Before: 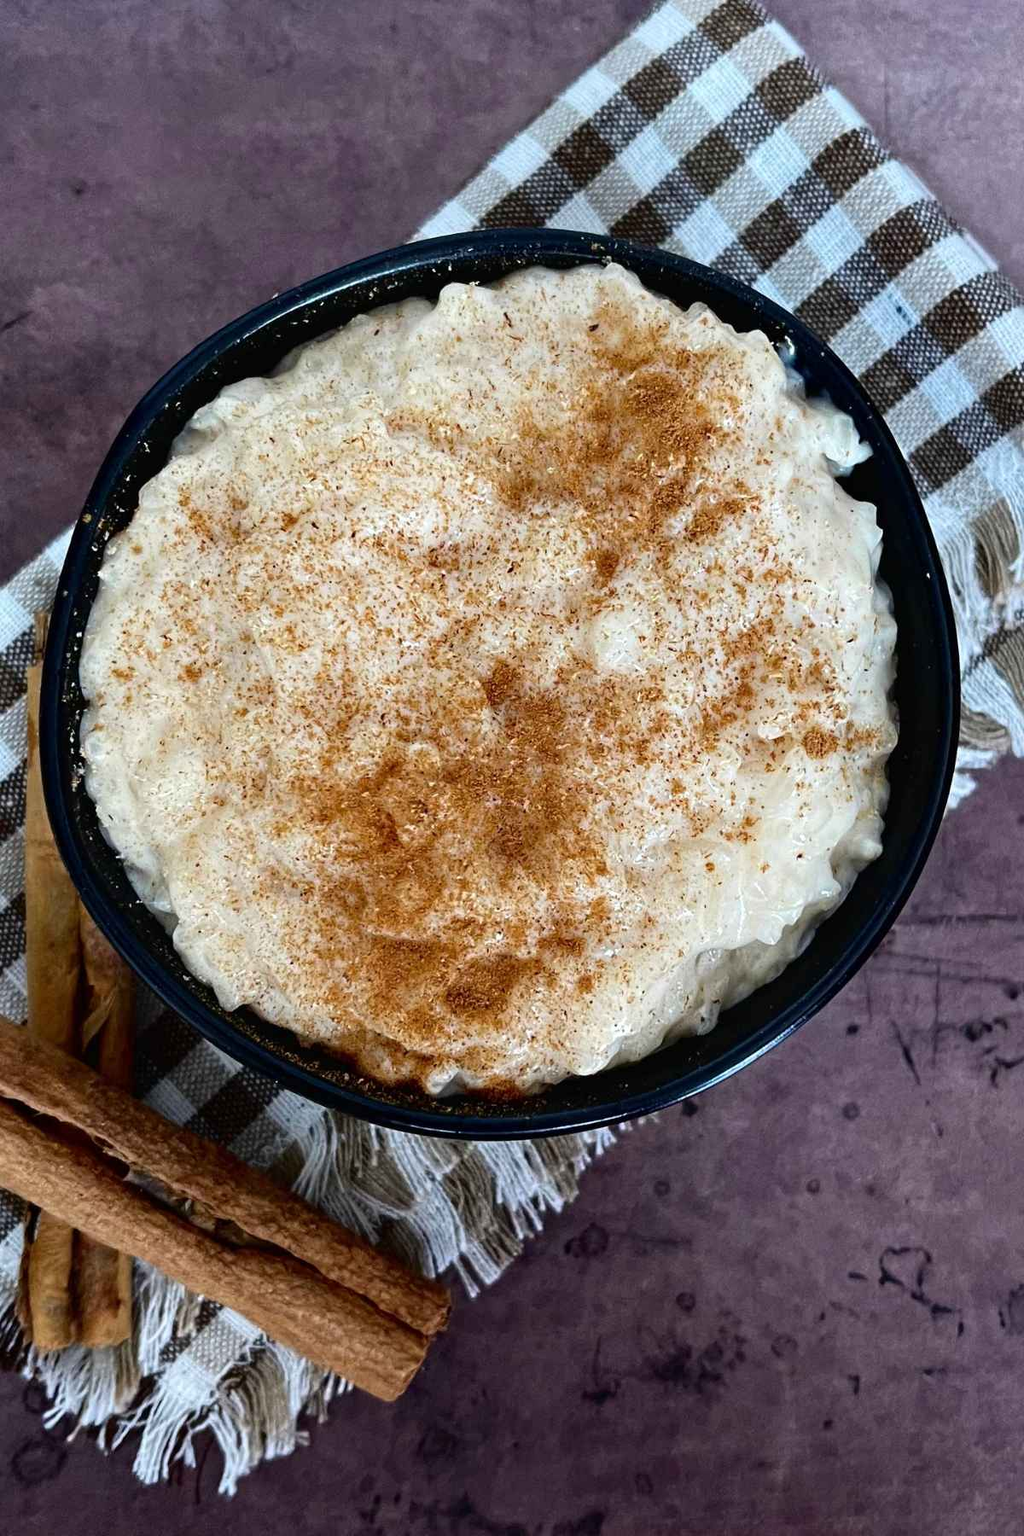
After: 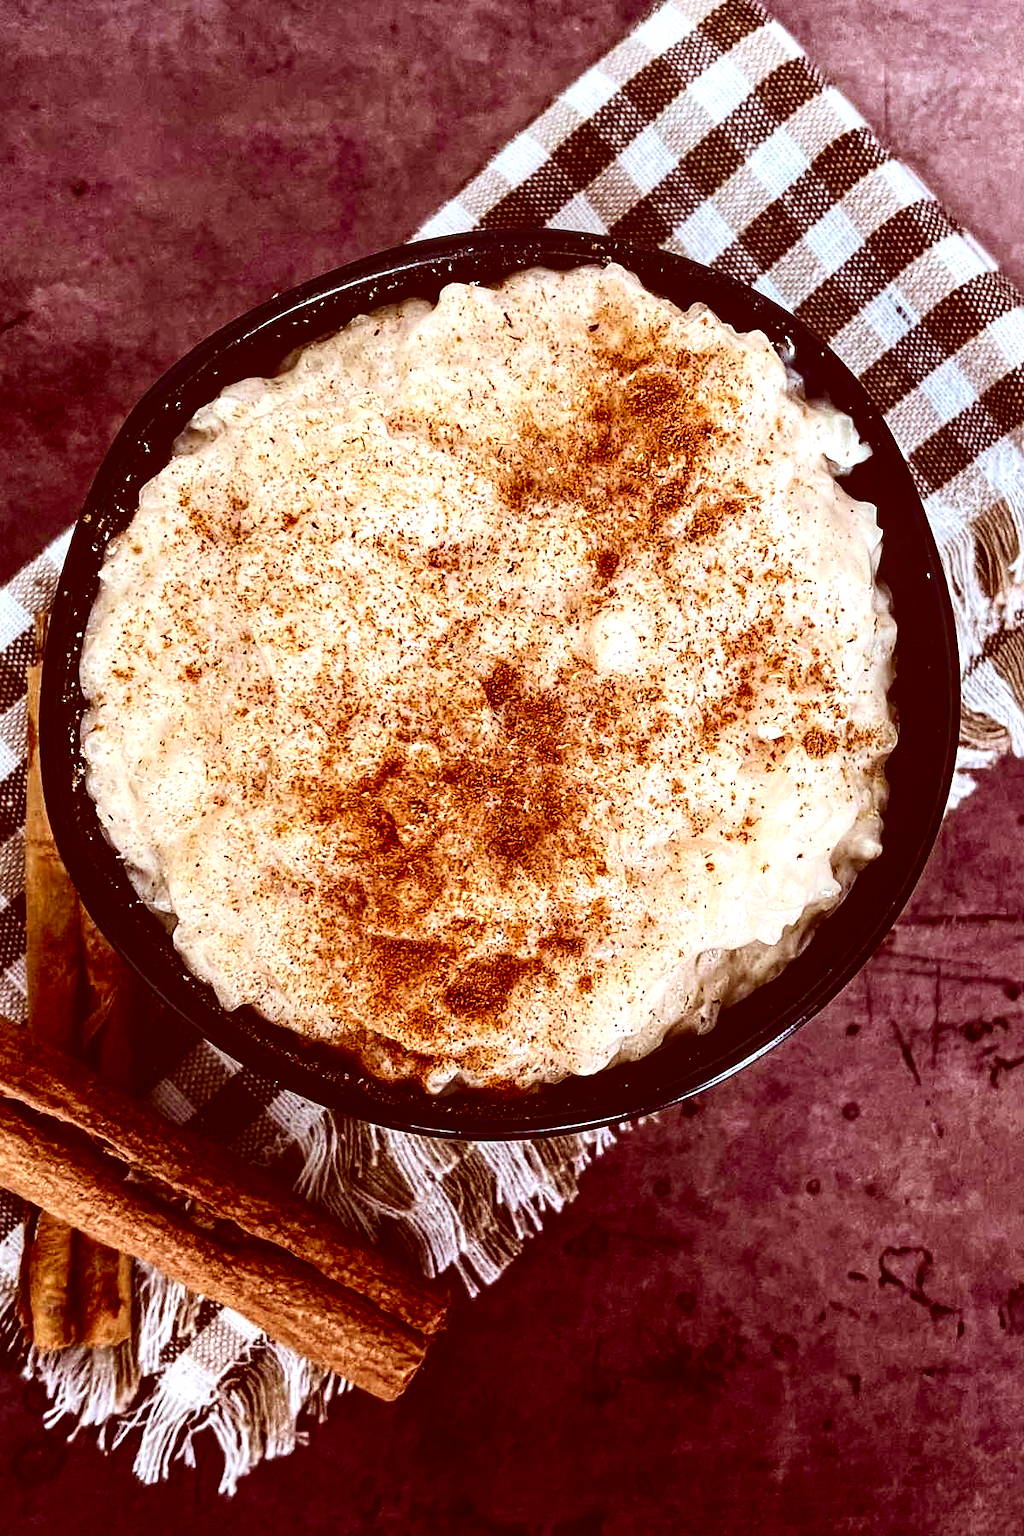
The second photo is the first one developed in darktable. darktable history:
local contrast: on, module defaults
contrast brightness saturation: contrast 0.222, brightness -0.188, saturation 0.242
color correction: highlights a* 9.08, highlights b* 8.62, shadows a* 39.59, shadows b* 39.7, saturation 0.786
exposure: black level correction 0, exposure 0.597 EV, compensate highlight preservation false
sharpen: radius 1.466, amount 0.405, threshold 1.687
